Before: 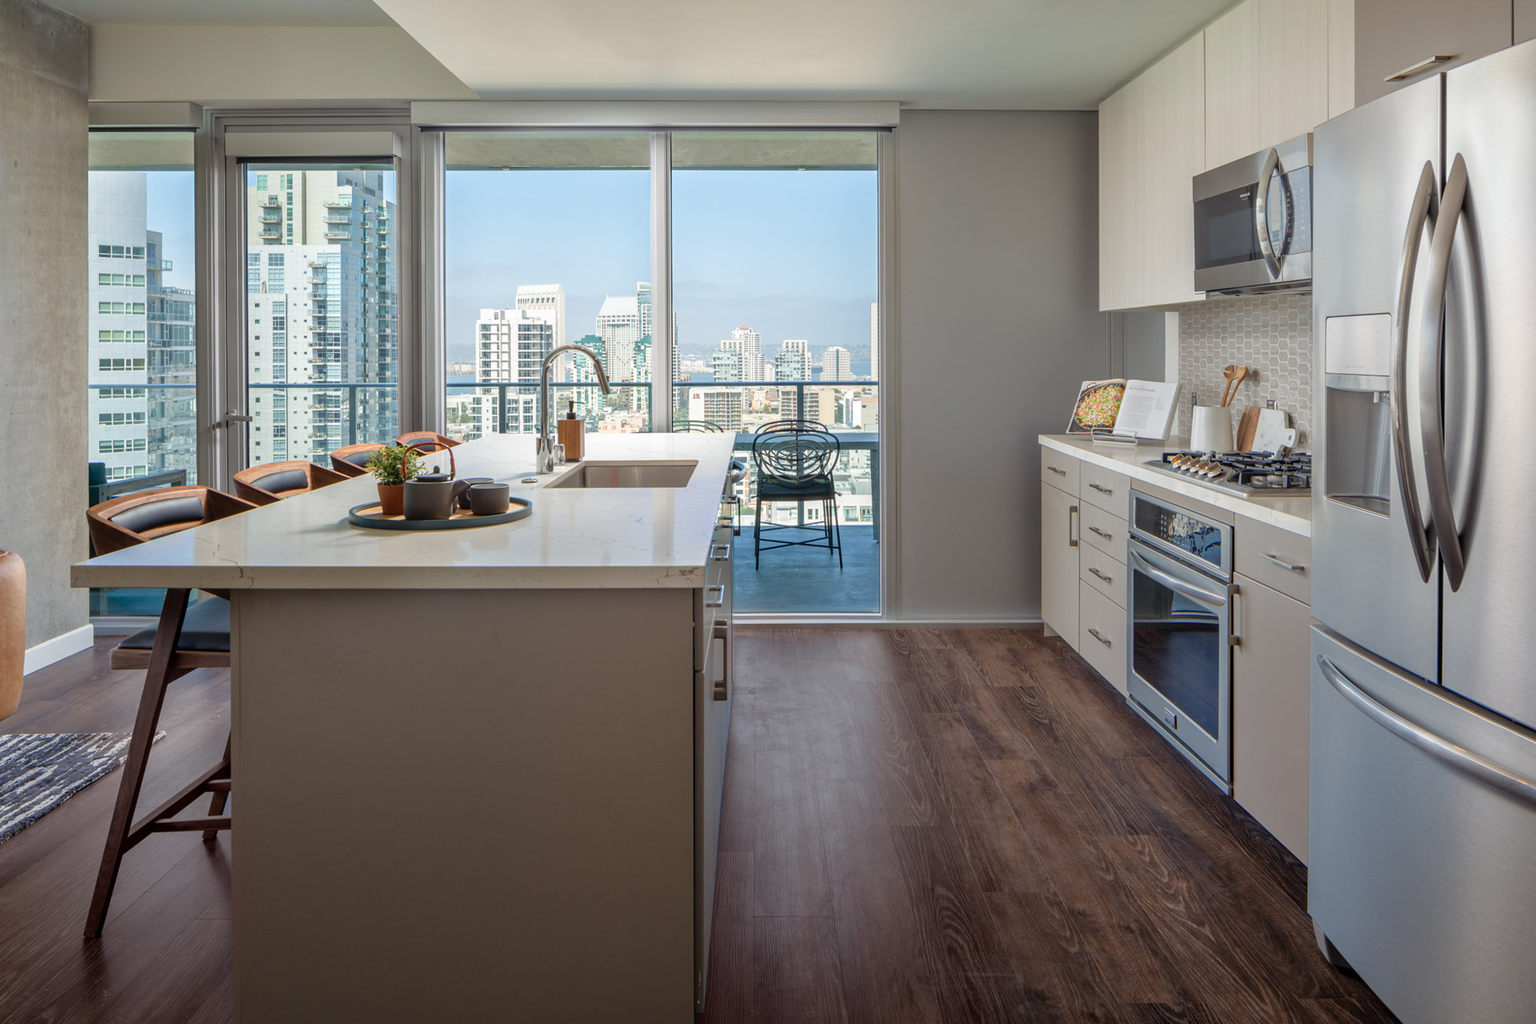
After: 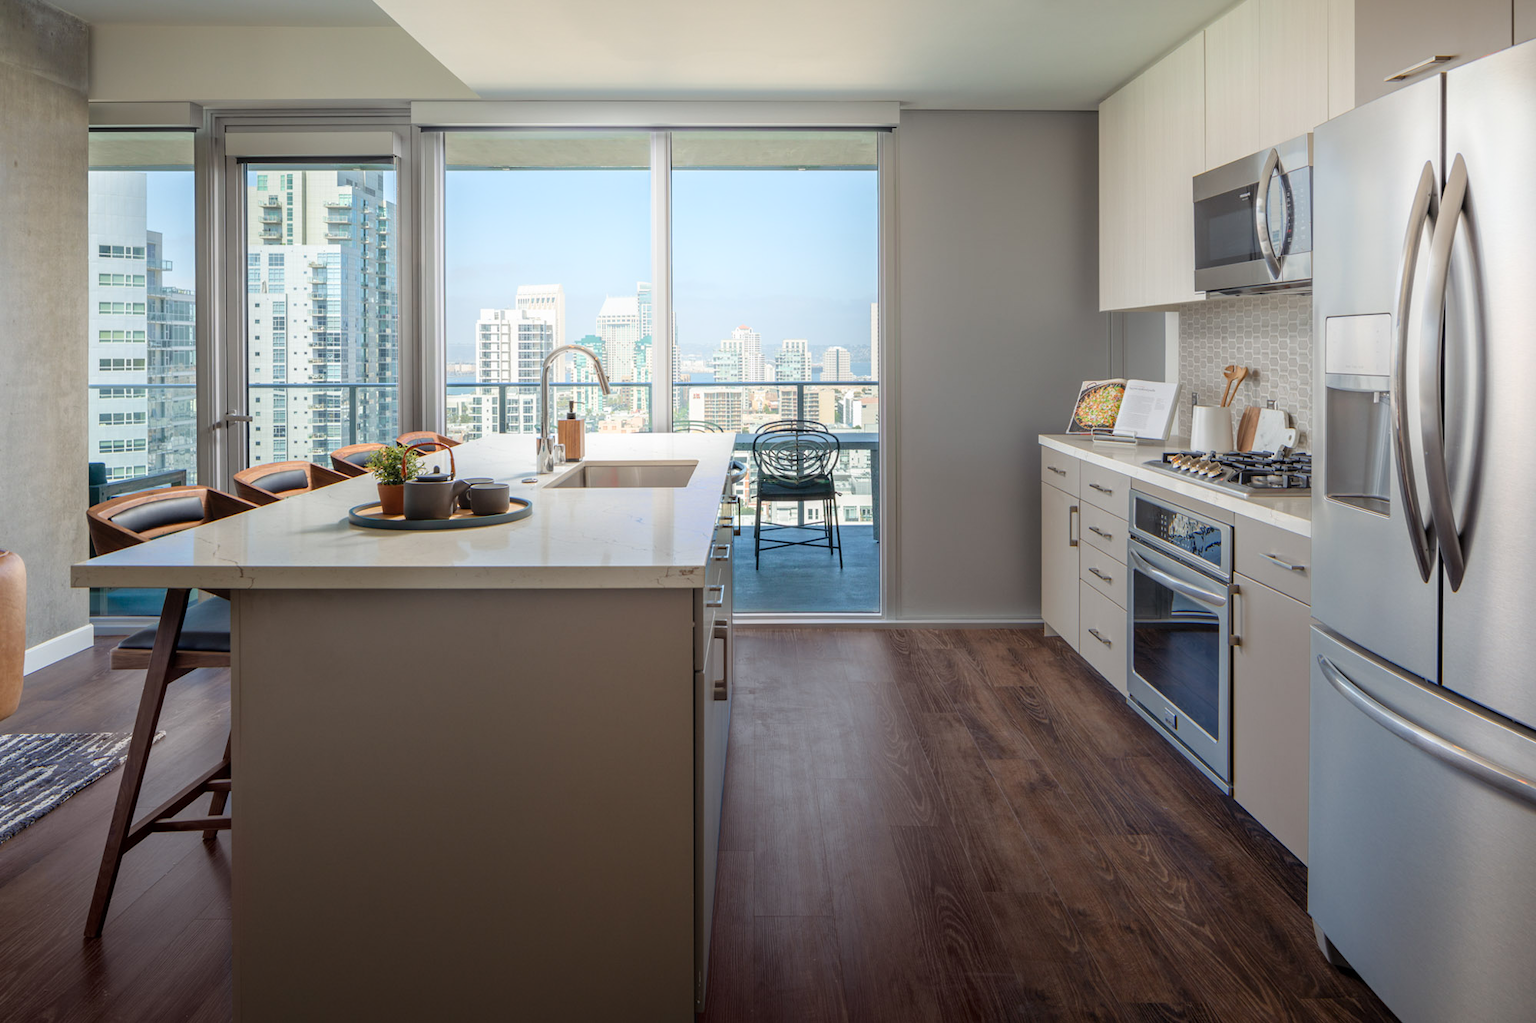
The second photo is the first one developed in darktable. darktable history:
shadows and highlights: shadows -41.21, highlights 64.74, shadows color adjustment 98.01%, highlights color adjustment 58.69%, soften with gaussian
